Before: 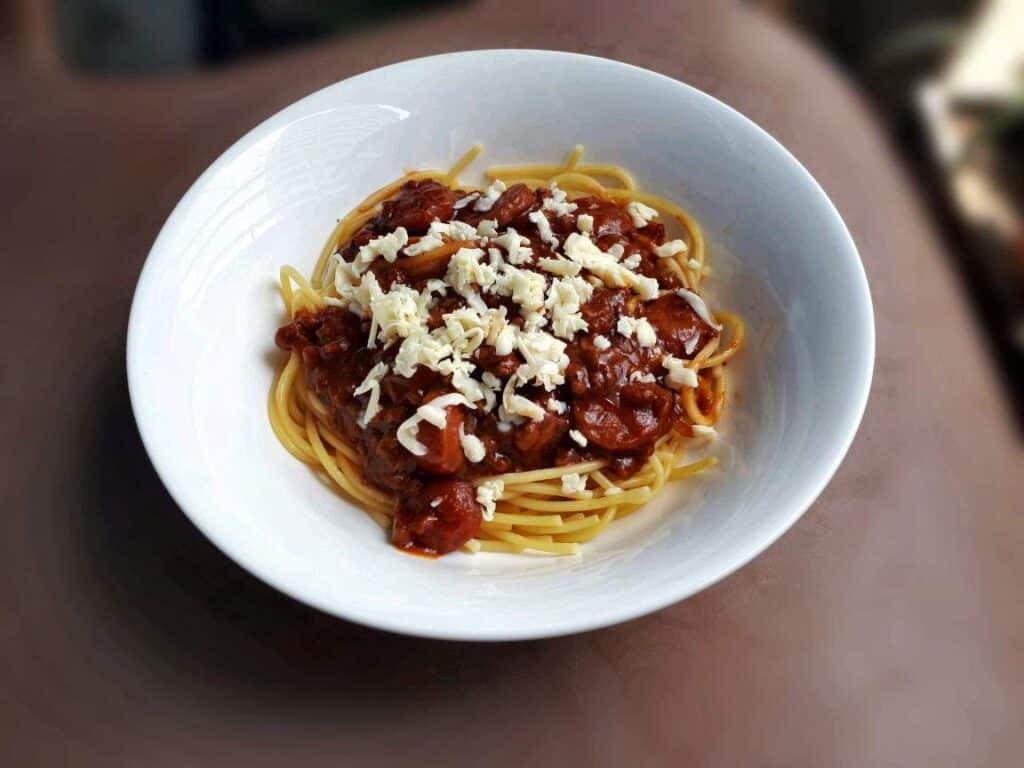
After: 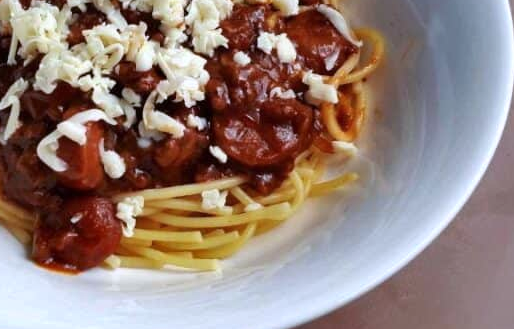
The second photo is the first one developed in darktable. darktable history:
color calibration: illuminant as shot in camera, x 0.358, y 0.373, temperature 4628.91 K
shadows and highlights: soften with gaussian
crop: left 35.171%, top 37.084%, right 14.576%, bottom 20.013%
